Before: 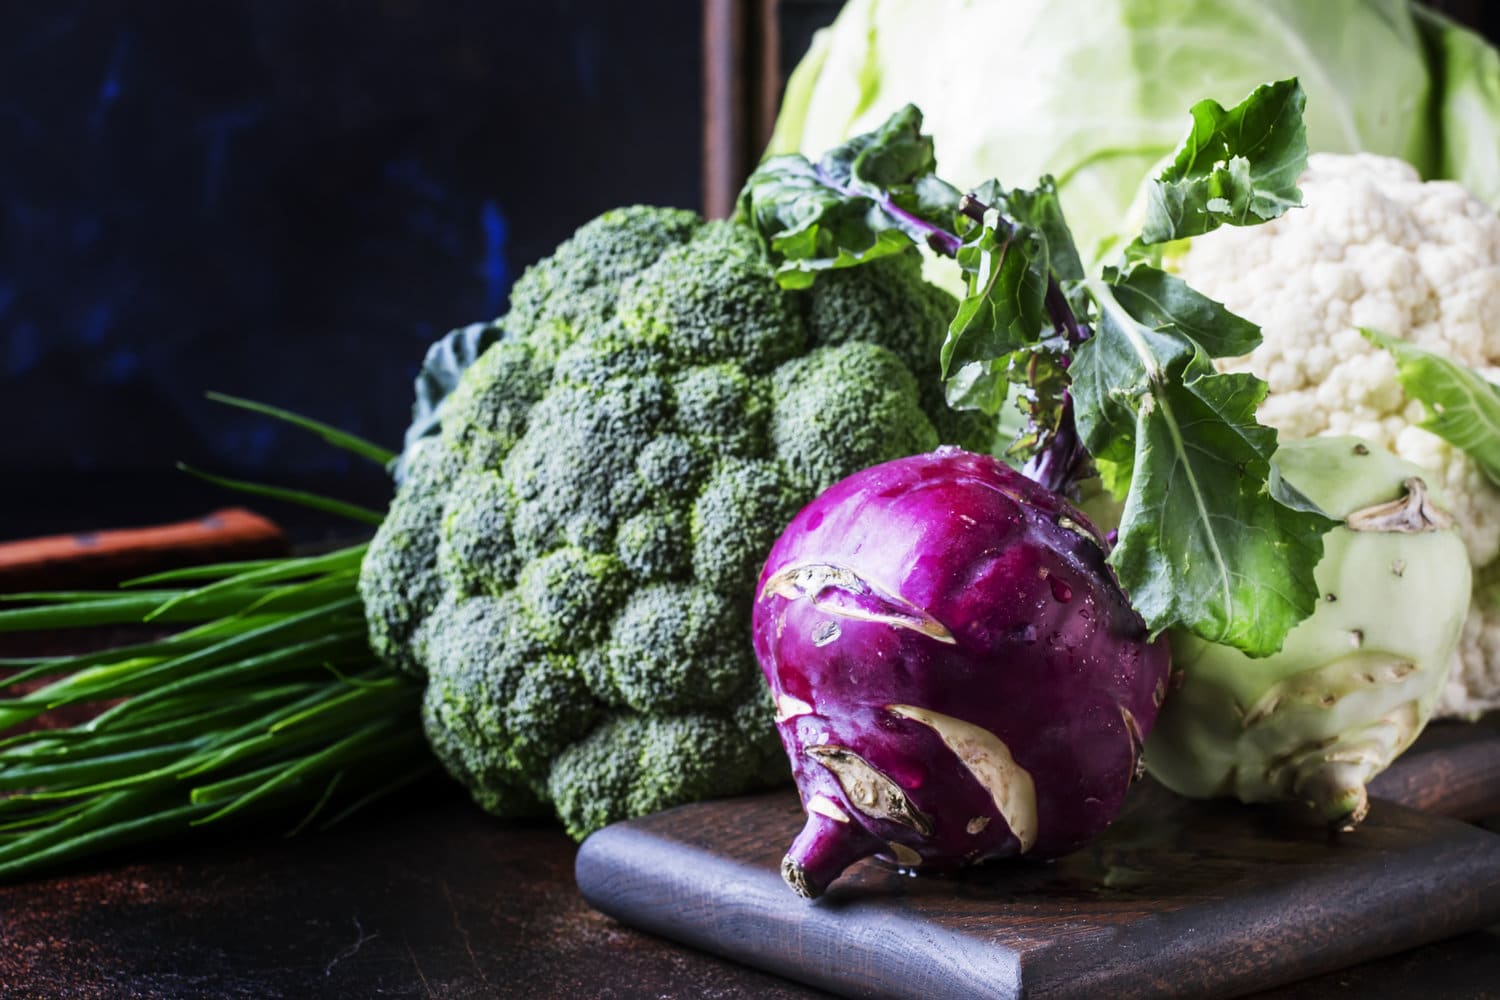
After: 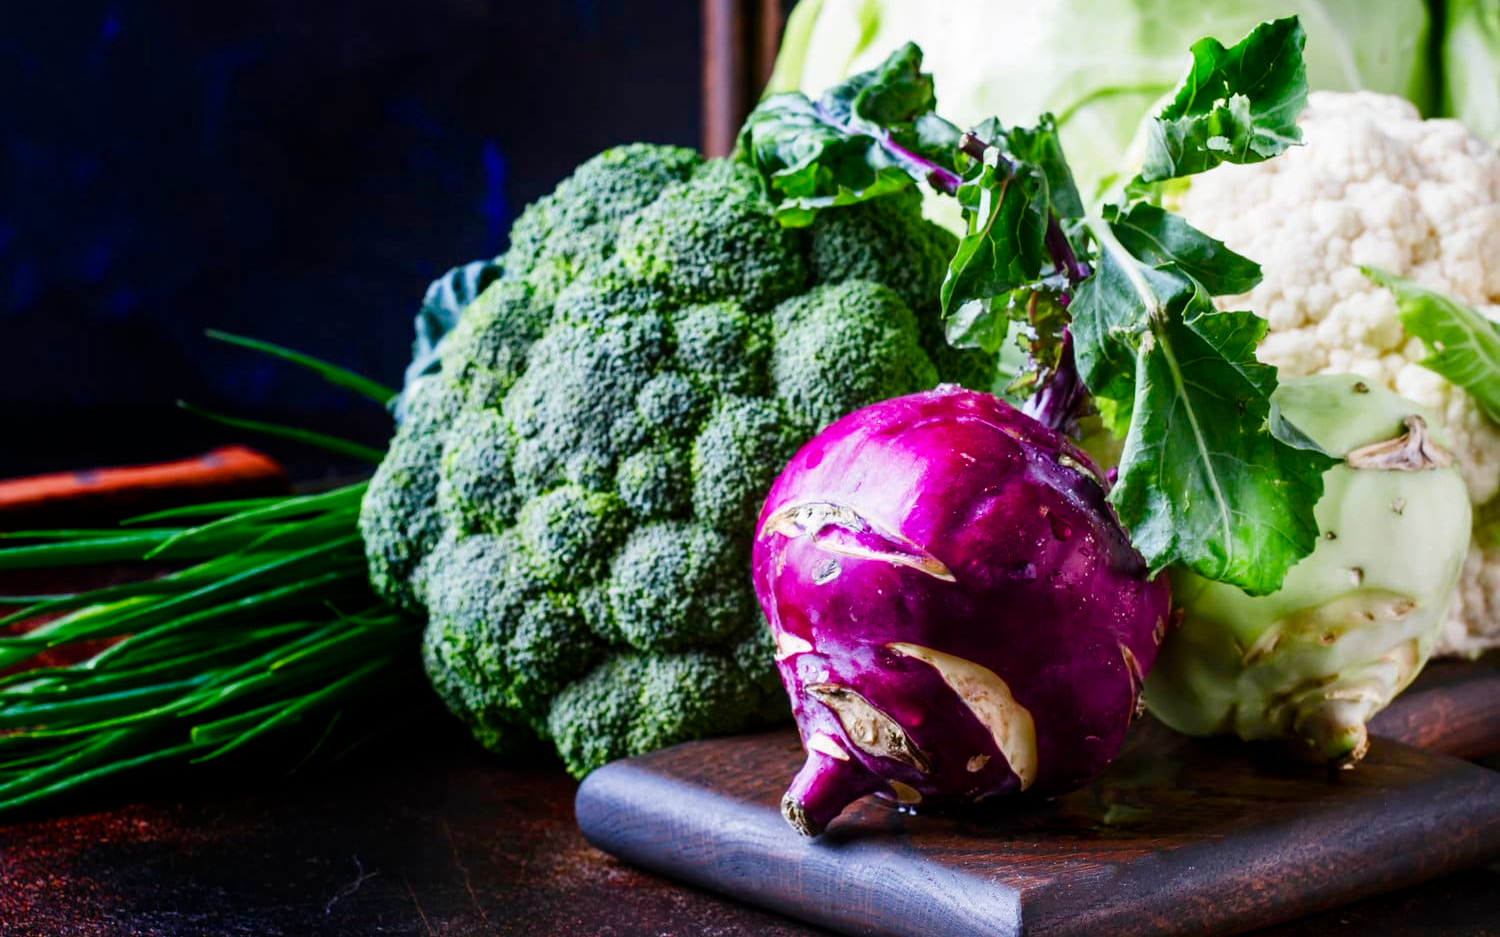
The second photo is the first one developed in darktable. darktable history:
color balance rgb: perceptual saturation grading › global saturation 20%, perceptual saturation grading › highlights -25%, perceptual saturation grading › shadows 50%
crop and rotate: top 6.25%
